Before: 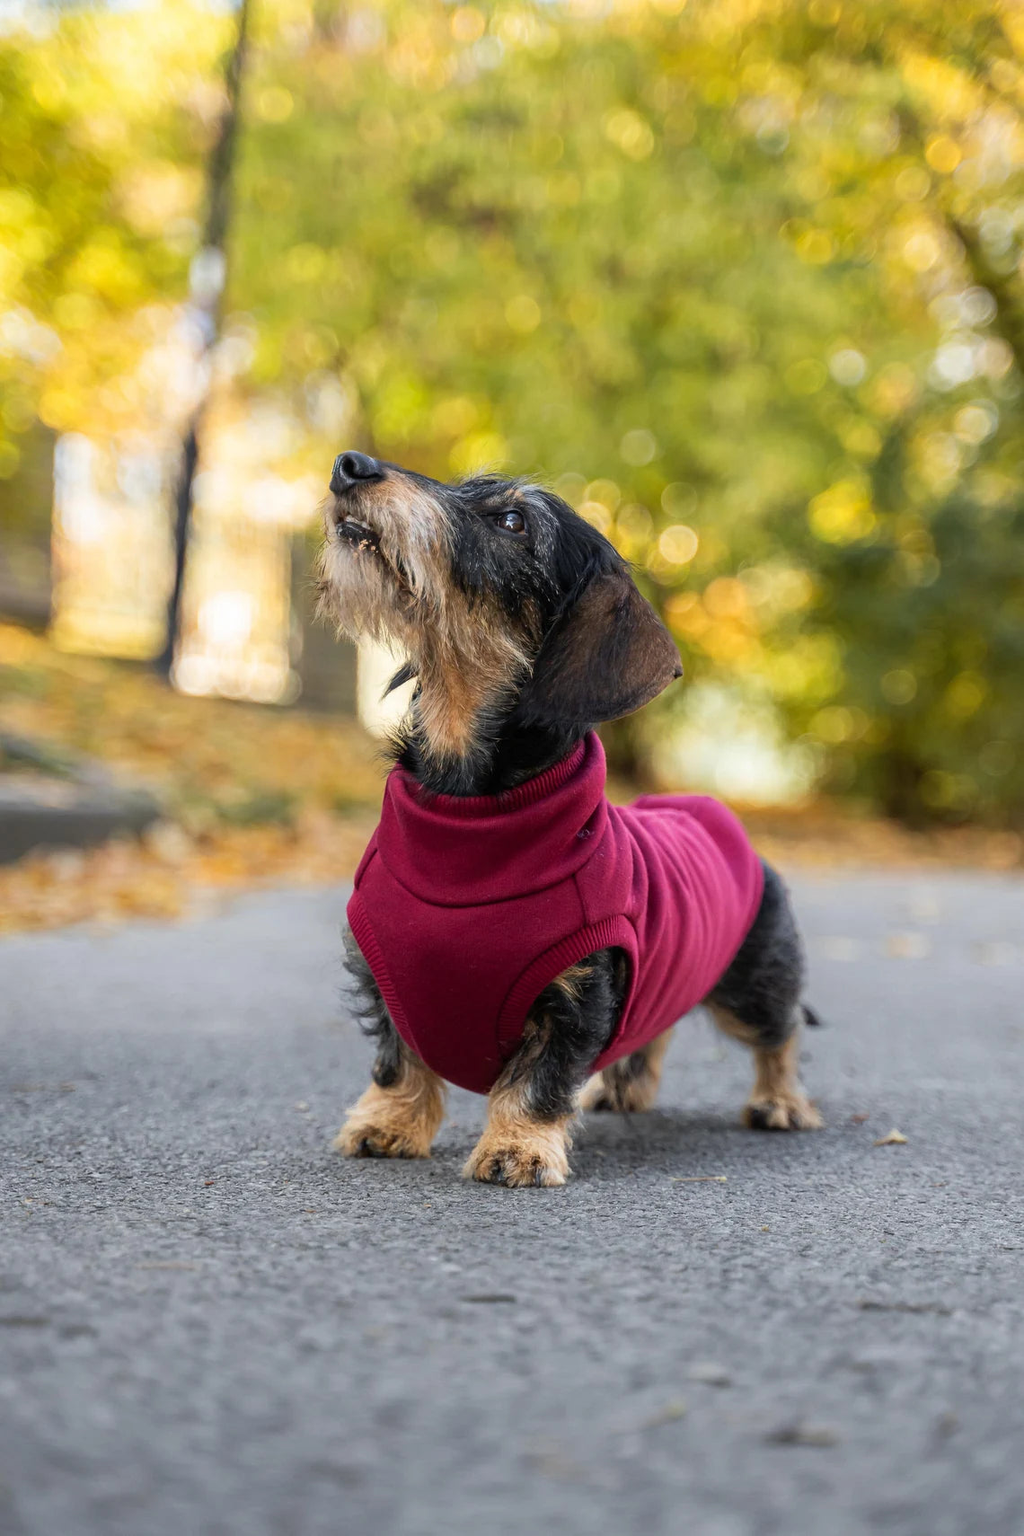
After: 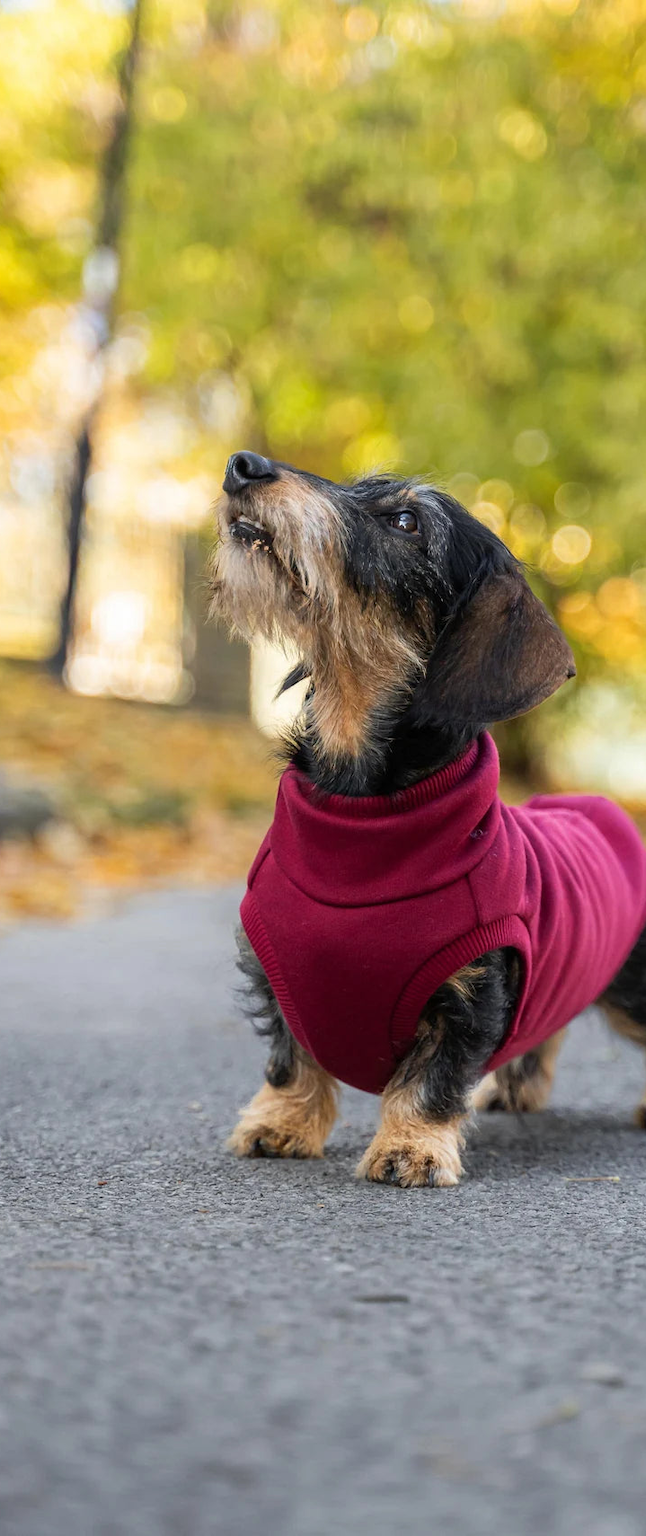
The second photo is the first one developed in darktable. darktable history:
crop: left 10.481%, right 26.312%
